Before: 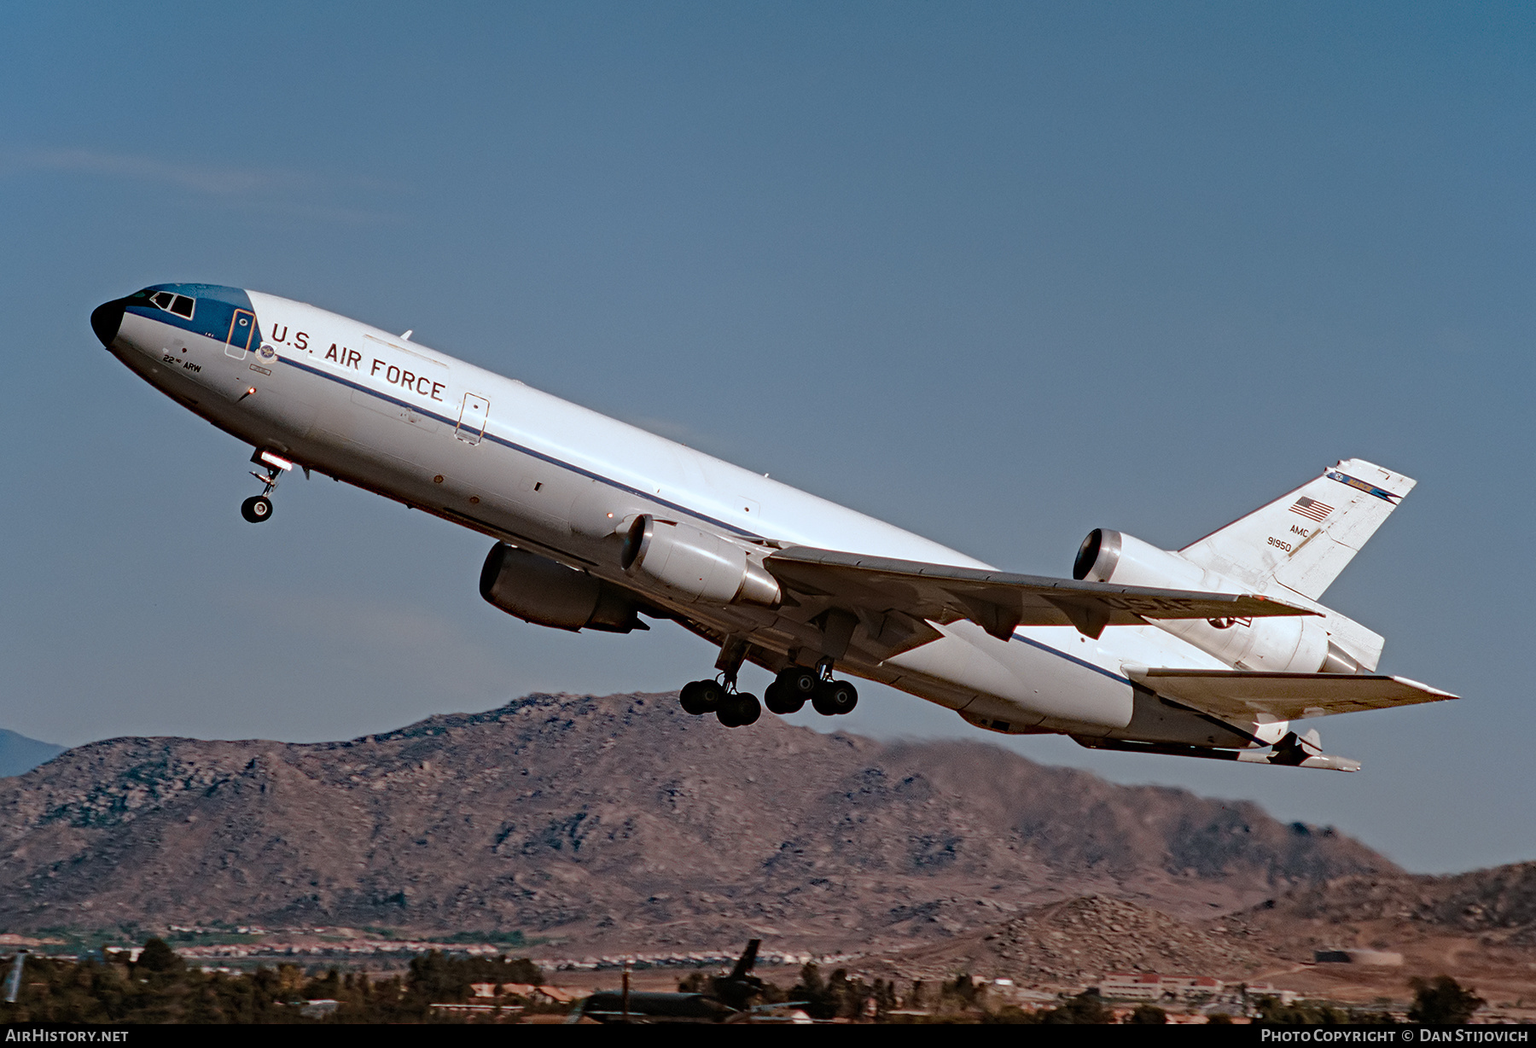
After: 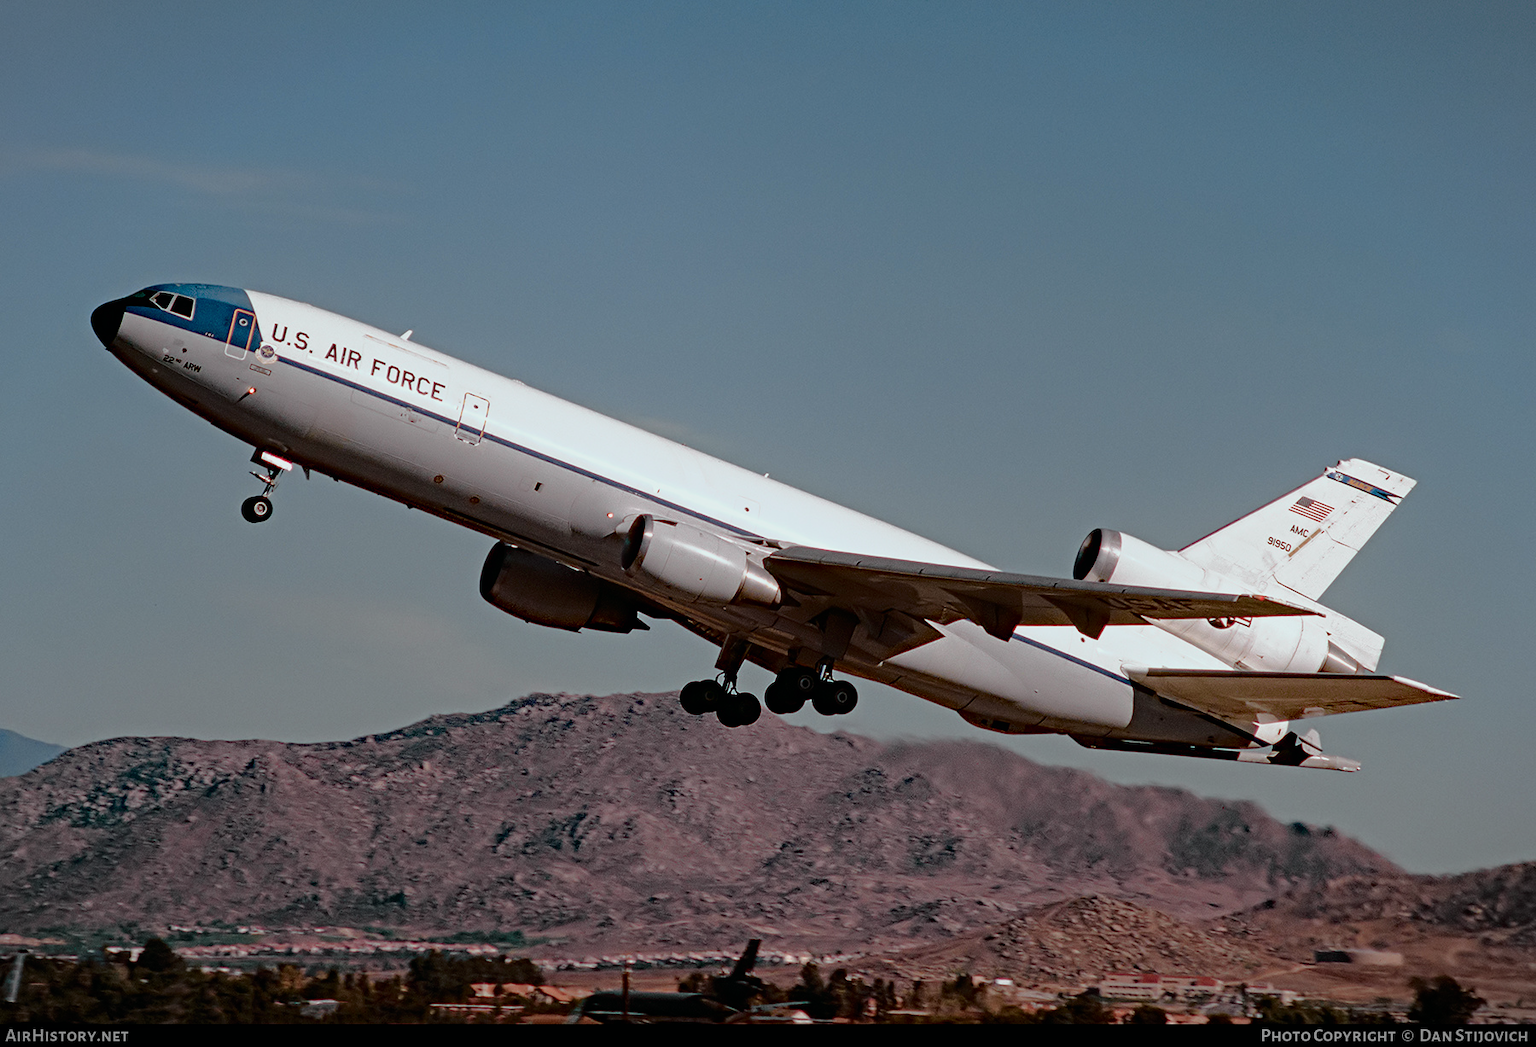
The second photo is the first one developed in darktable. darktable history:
tone curve: curves: ch0 [(0, 0) (0.058, 0.027) (0.214, 0.183) (0.304, 0.288) (0.561, 0.554) (0.687, 0.677) (0.768, 0.768) (0.858, 0.861) (0.986, 0.957)]; ch1 [(0, 0) (0.172, 0.123) (0.312, 0.296) (0.437, 0.429) (0.471, 0.469) (0.502, 0.5) (0.513, 0.515) (0.583, 0.604) (0.631, 0.659) (0.703, 0.721) (0.889, 0.924) (1, 1)]; ch2 [(0, 0) (0.411, 0.424) (0.485, 0.497) (0.502, 0.5) (0.517, 0.511) (0.566, 0.573) (0.622, 0.613) (0.709, 0.677) (1, 1)], color space Lab, independent channels, preserve colors none
contrast equalizer: y [[0.5, 0.5, 0.478, 0.5, 0.5, 0.5], [0.5 ×6], [0.5 ×6], [0 ×6], [0 ×6]]
filmic rgb: black relative exposure -16 EV, white relative exposure 2.93 EV, hardness 10.04, color science v6 (2022)
shadows and highlights: radius 93.07, shadows -14.46, white point adjustment 0.23, highlights 31.48, compress 48.23%, highlights color adjustment 52.79%, soften with gaussian
vignetting: fall-off start 100%, brightness -0.282, width/height ratio 1.31
color correction: highlights a* -0.182, highlights b* -0.124
